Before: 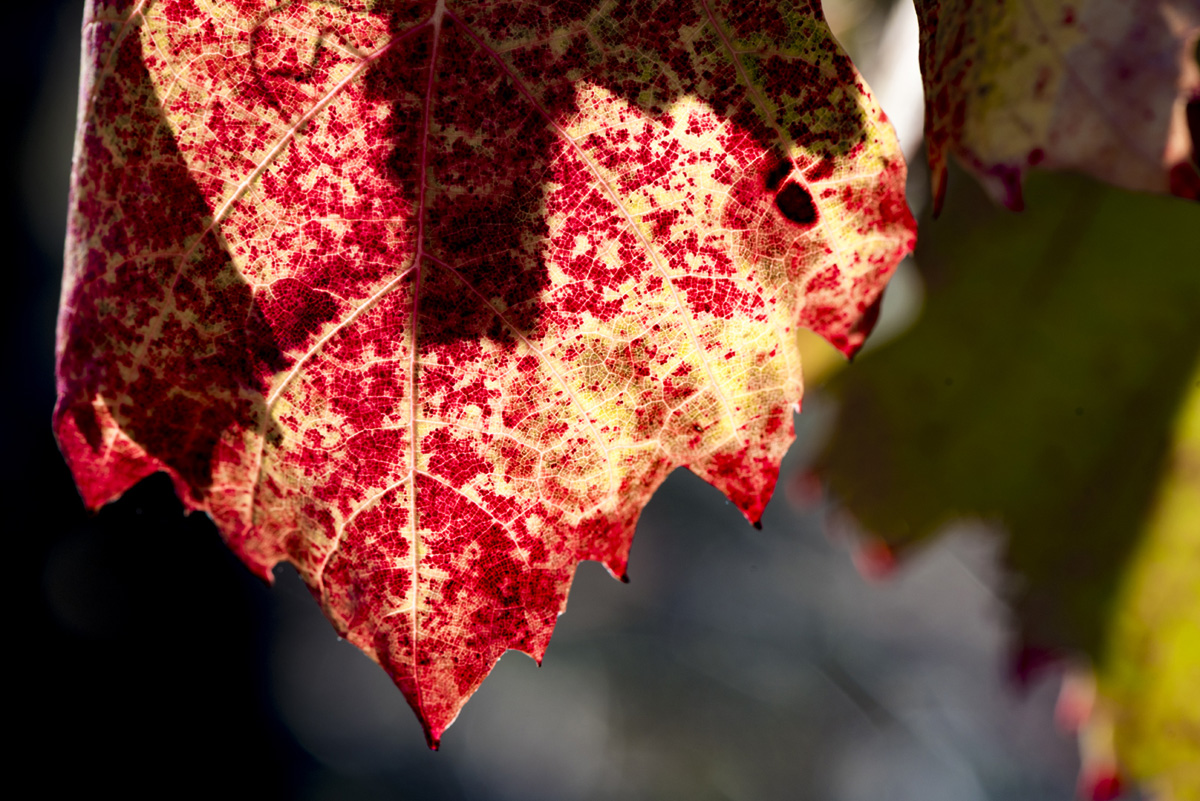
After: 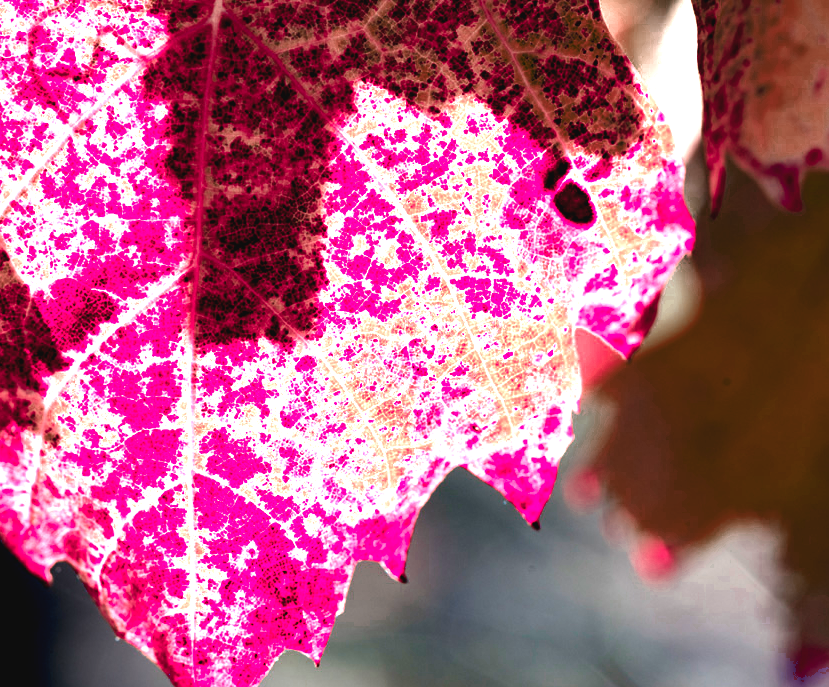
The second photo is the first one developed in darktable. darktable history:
color zones: curves: ch0 [(0.006, 0.385) (0.143, 0.563) (0.243, 0.321) (0.352, 0.464) (0.516, 0.456) (0.625, 0.5) (0.75, 0.5) (0.875, 0.5)]; ch1 [(0, 0.5) (0.134, 0.504) (0.246, 0.463) (0.421, 0.515) (0.5, 0.56) (0.625, 0.5) (0.75, 0.5) (0.875, 0.5)]; ch2 [(0, 0.5) (0.131, 0.426) (0.307, 0.289) (0.38, 0.188) (0.513, 0.216) (0.625, 0.548) (0.75, 0.468) (0.838, 0.396) (0.971, 0.311)], mix 23.89%
exposure: black level correction -0.002, exposure 1.359 EV, compensate highlight preservation false
crop: left 18.539%, right 12.329%, bottom 14.148%
